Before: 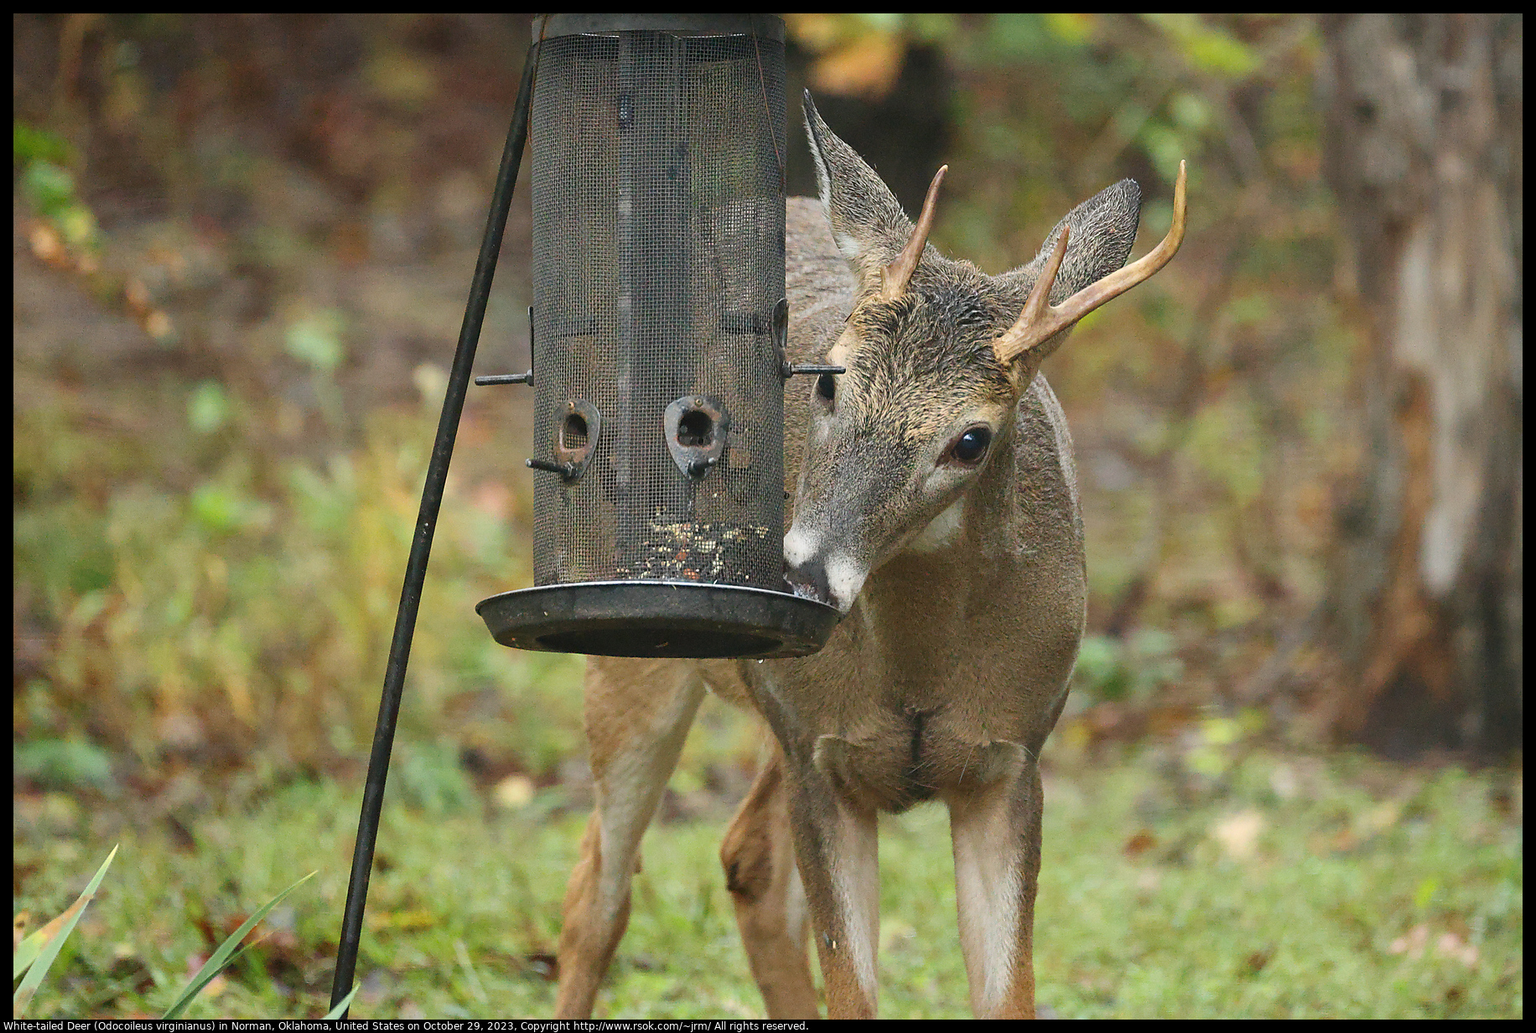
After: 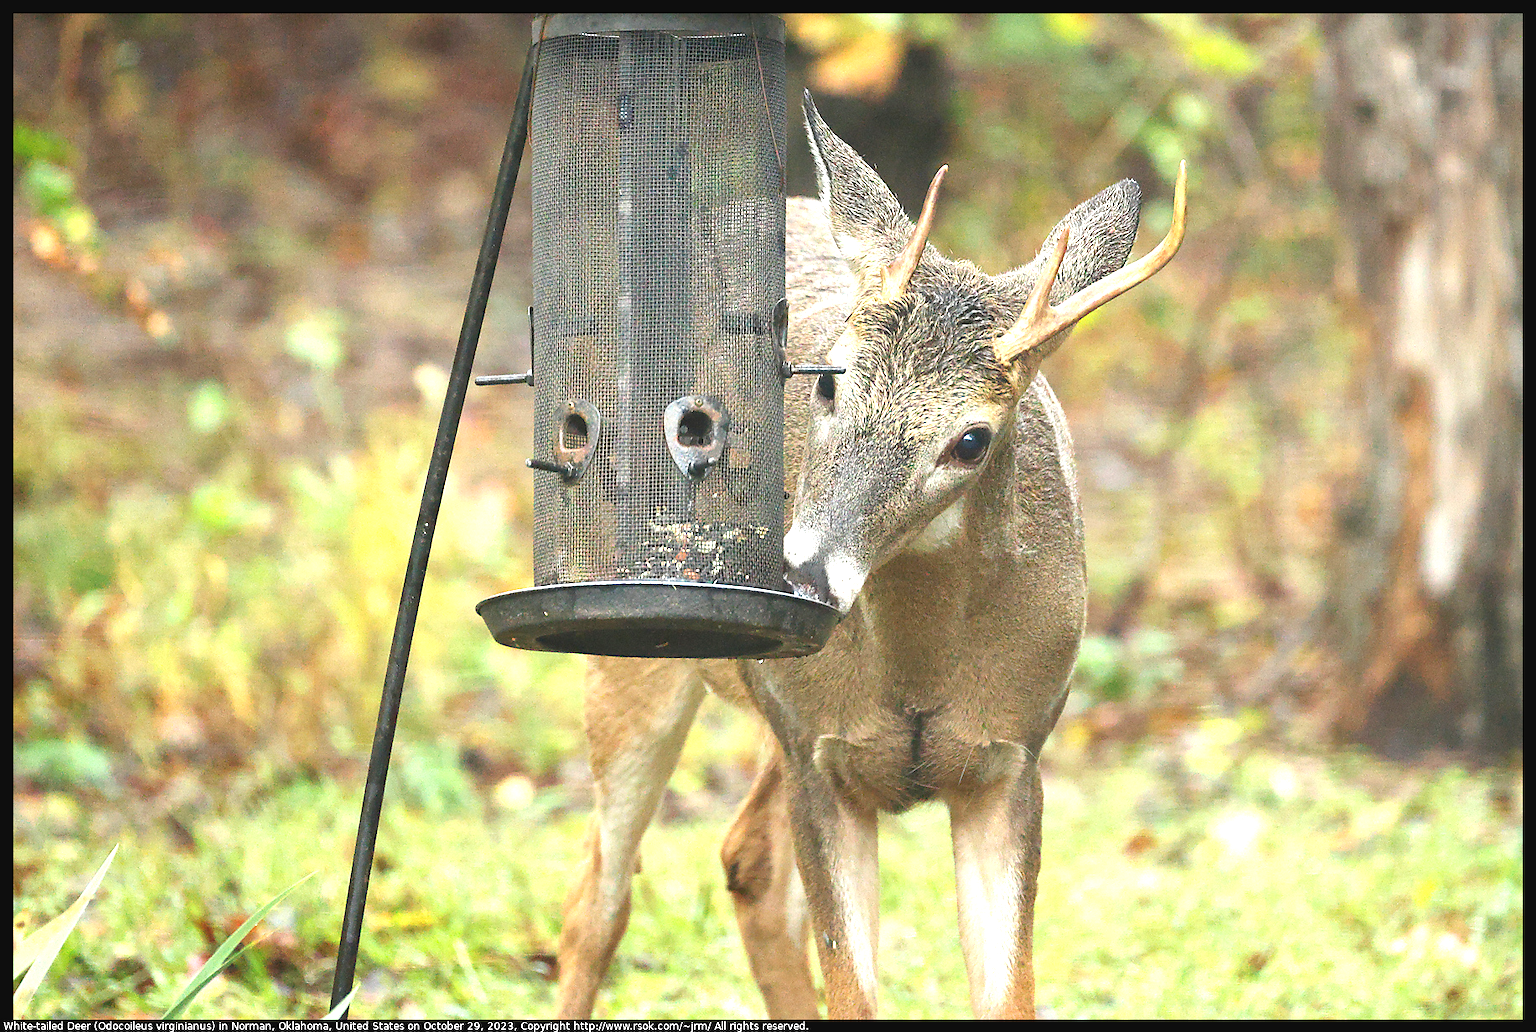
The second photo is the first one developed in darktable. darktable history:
exposure: black level correction -0.002, exposure 1.342 EV, compensate highlight preservation false
